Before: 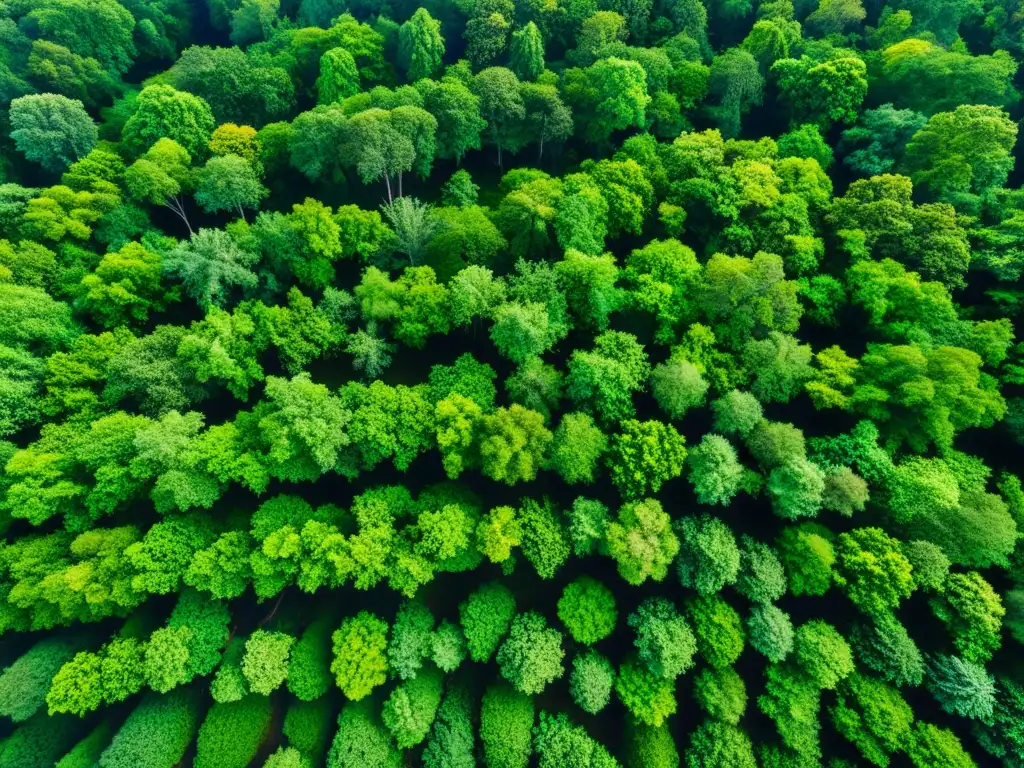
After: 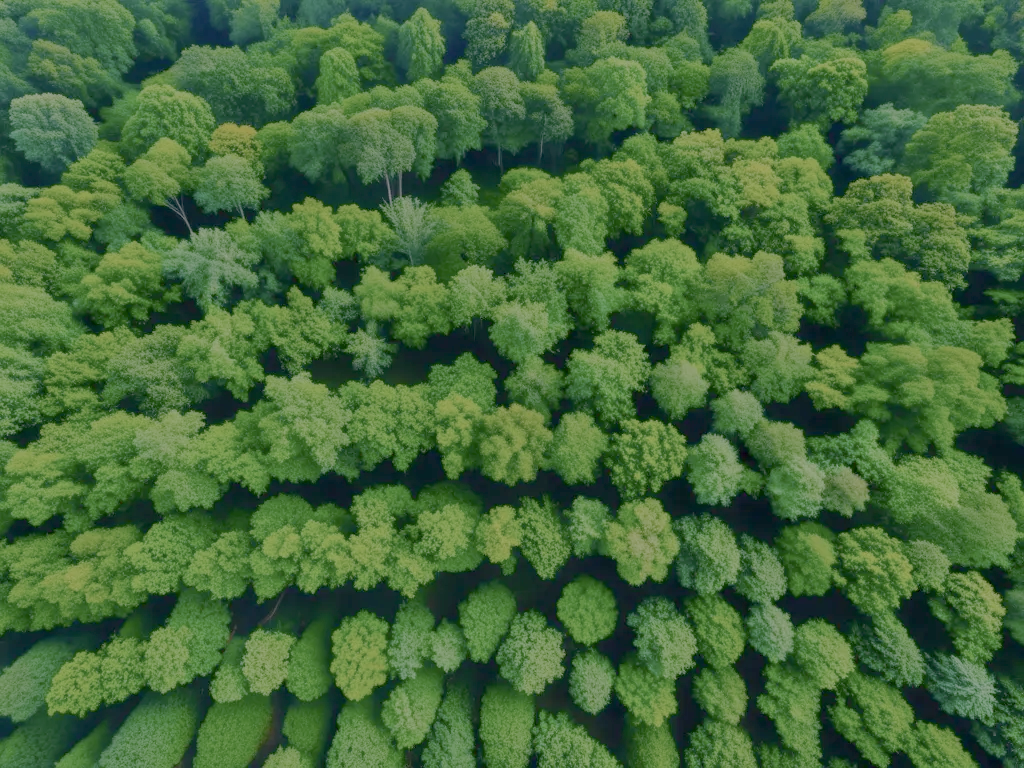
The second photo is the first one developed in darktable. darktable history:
filmic rgb: black relative exposure -13.93 EV, white relative exposure 7.98 EV, threshold 3.02 EV, hardness 3.75, latitude 49.07%, contrast 0.508, add noise in highlights 0, preserve chrominance no, color science v3 (2019), use custom middle-gray values true, contrast in highlights soft, enable highlight reconstruction true
